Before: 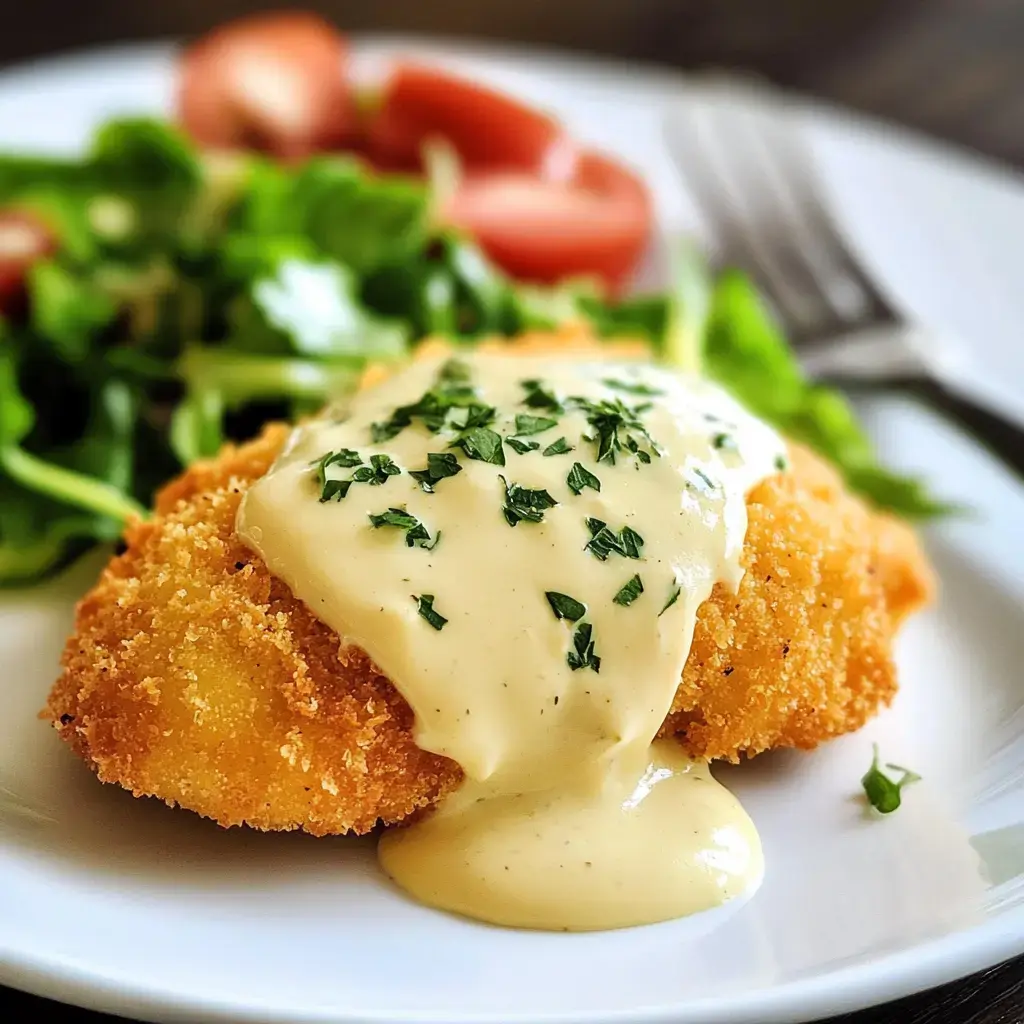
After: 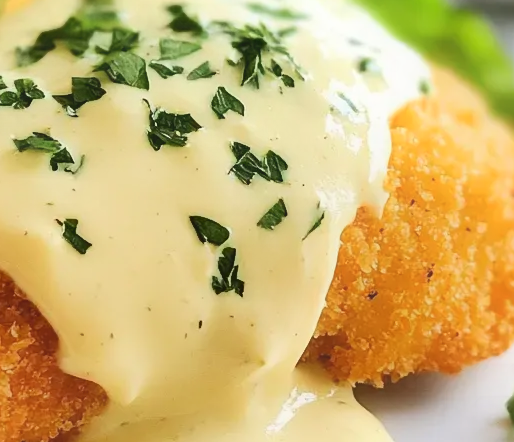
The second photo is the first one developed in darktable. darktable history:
exposure: exposure 0.075 EV, compensate exposure bias true, compensate highlight preservation false
contrast equalizer: y [[0.6 ×6], [0.55 ×6], [0 ×6], [0 ×6], [0 ×6]], mix -0.98
crop: left 34.83%, top 36.802%, right 14.958%, bottom 19.965%
